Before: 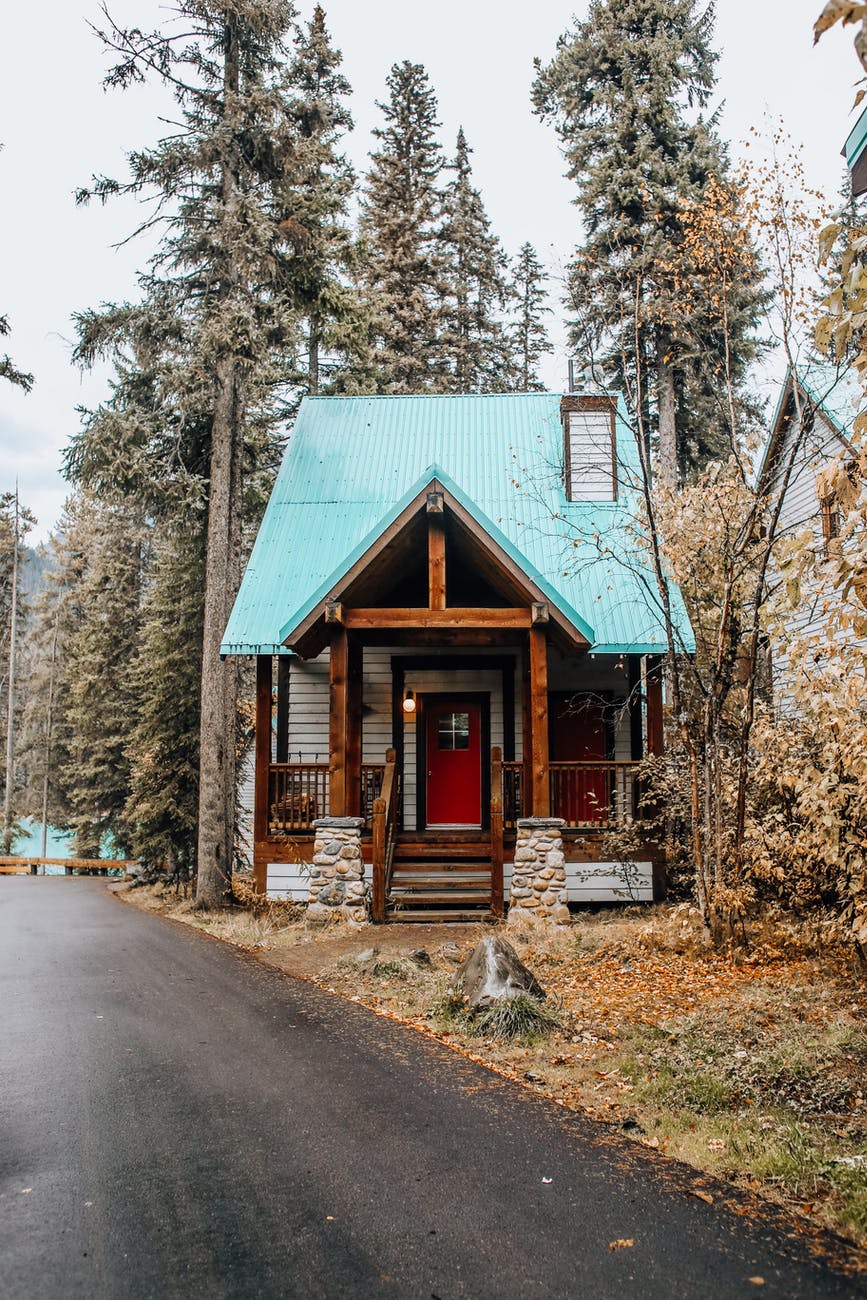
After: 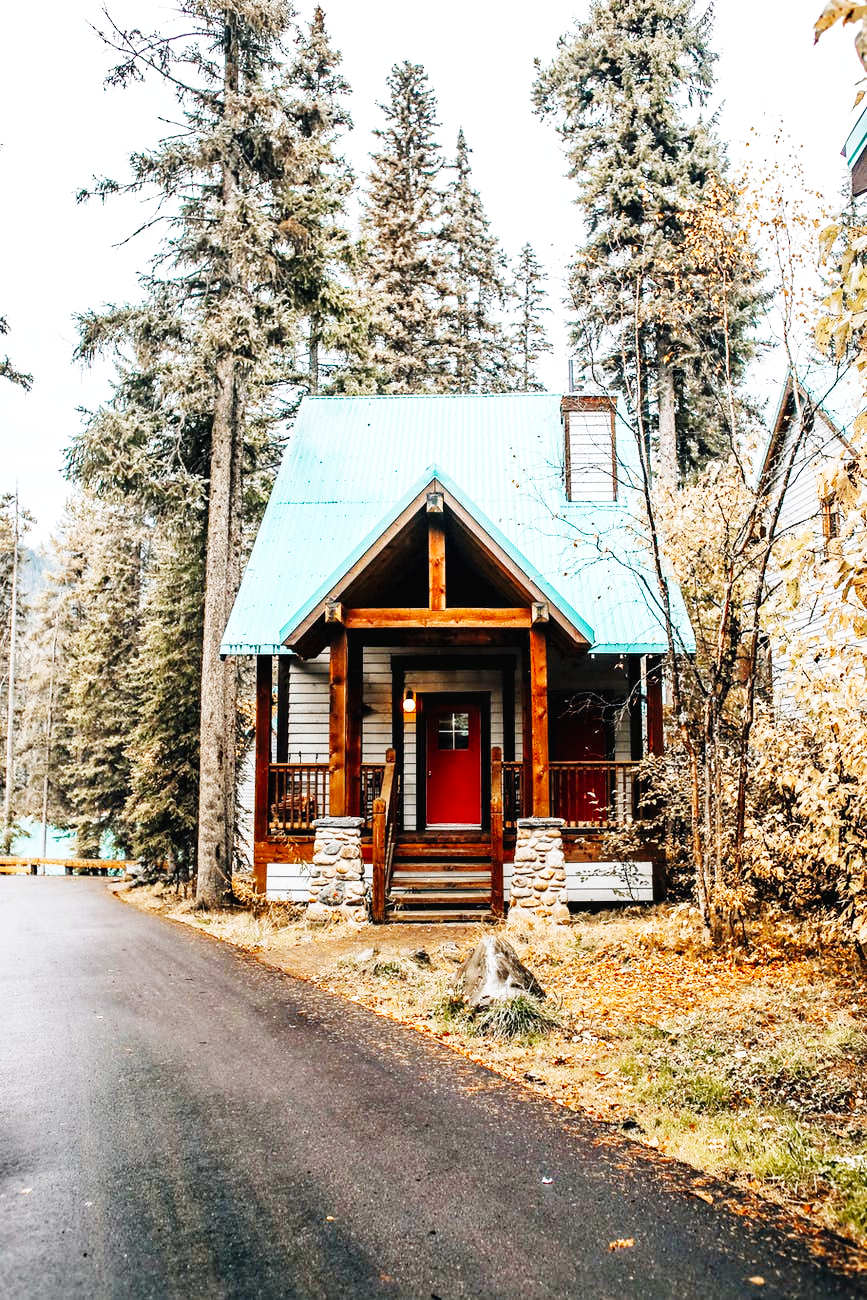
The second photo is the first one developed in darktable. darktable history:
haze removal: compatibility mode true, adaptive false
base curve: curves: ch0 [(0, 0.003) (0.001, 0.002) (0.006, 0.004) (0.02, 0.022) (0.048, 0.086) (0.094, 0.234) (0.162, 0.431) (0.258, 0.629) (0.385, 0.8) (0.548, 0.918) (0.751, 0.988) (1, 1)], preserve colors none
